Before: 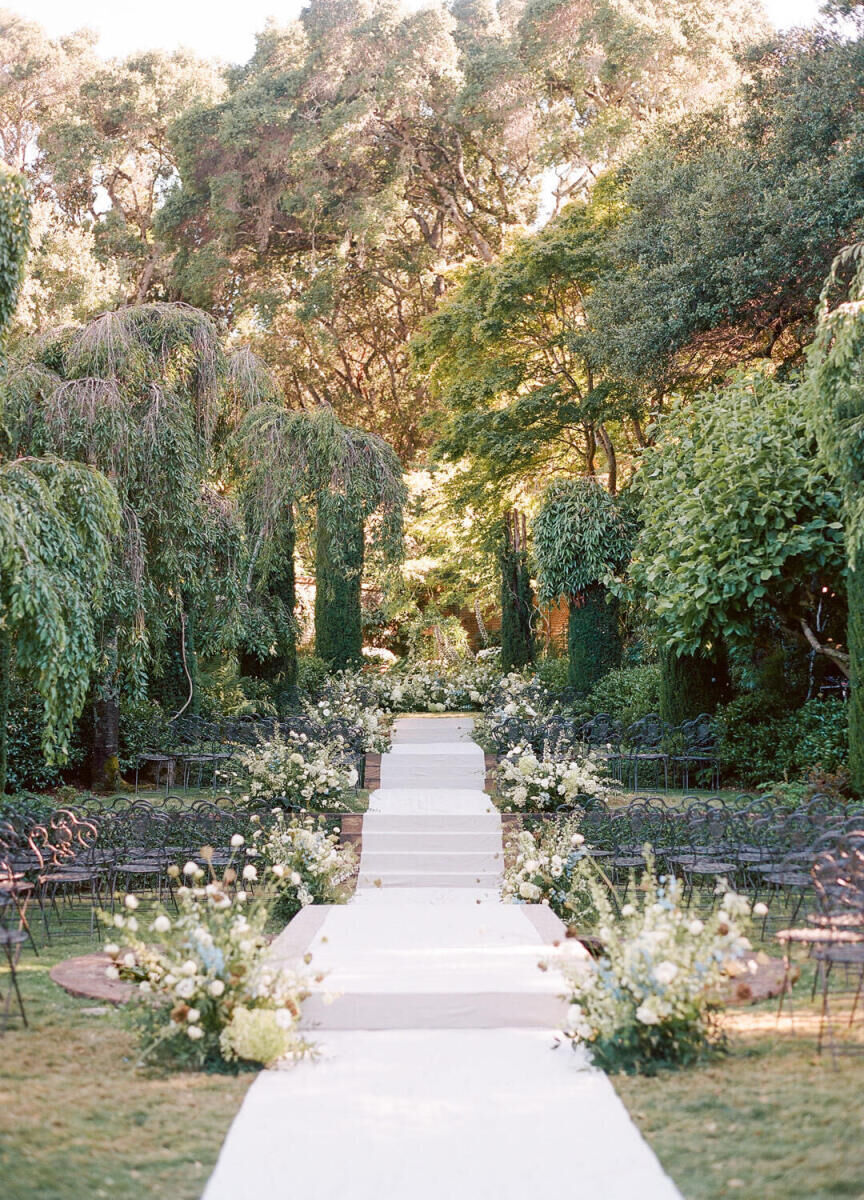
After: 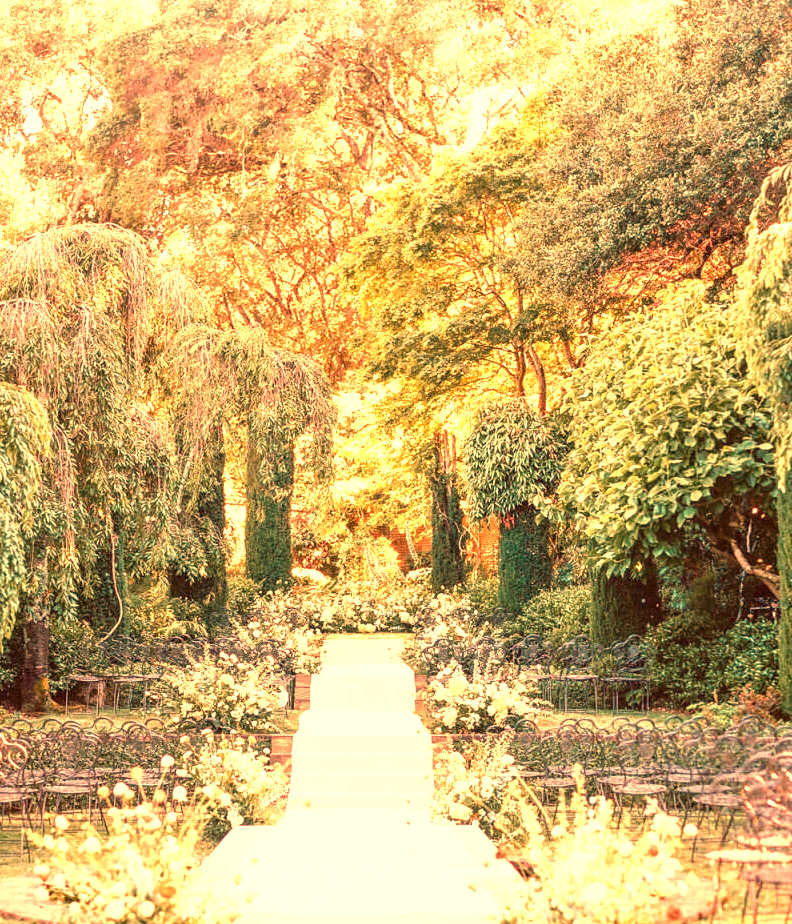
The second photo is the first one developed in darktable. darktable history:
crop: left 8.155%, top 6.611%, bottom 15.385%
exposure: black level correction 0, exposure 1.2 EV, compensate highlight preservation false
white balance: red 1.467, blue 0.684
color balance rgb: global vibrance 1%, saturation formula JzAzBz (2021)
local contrast: on, module defaults
